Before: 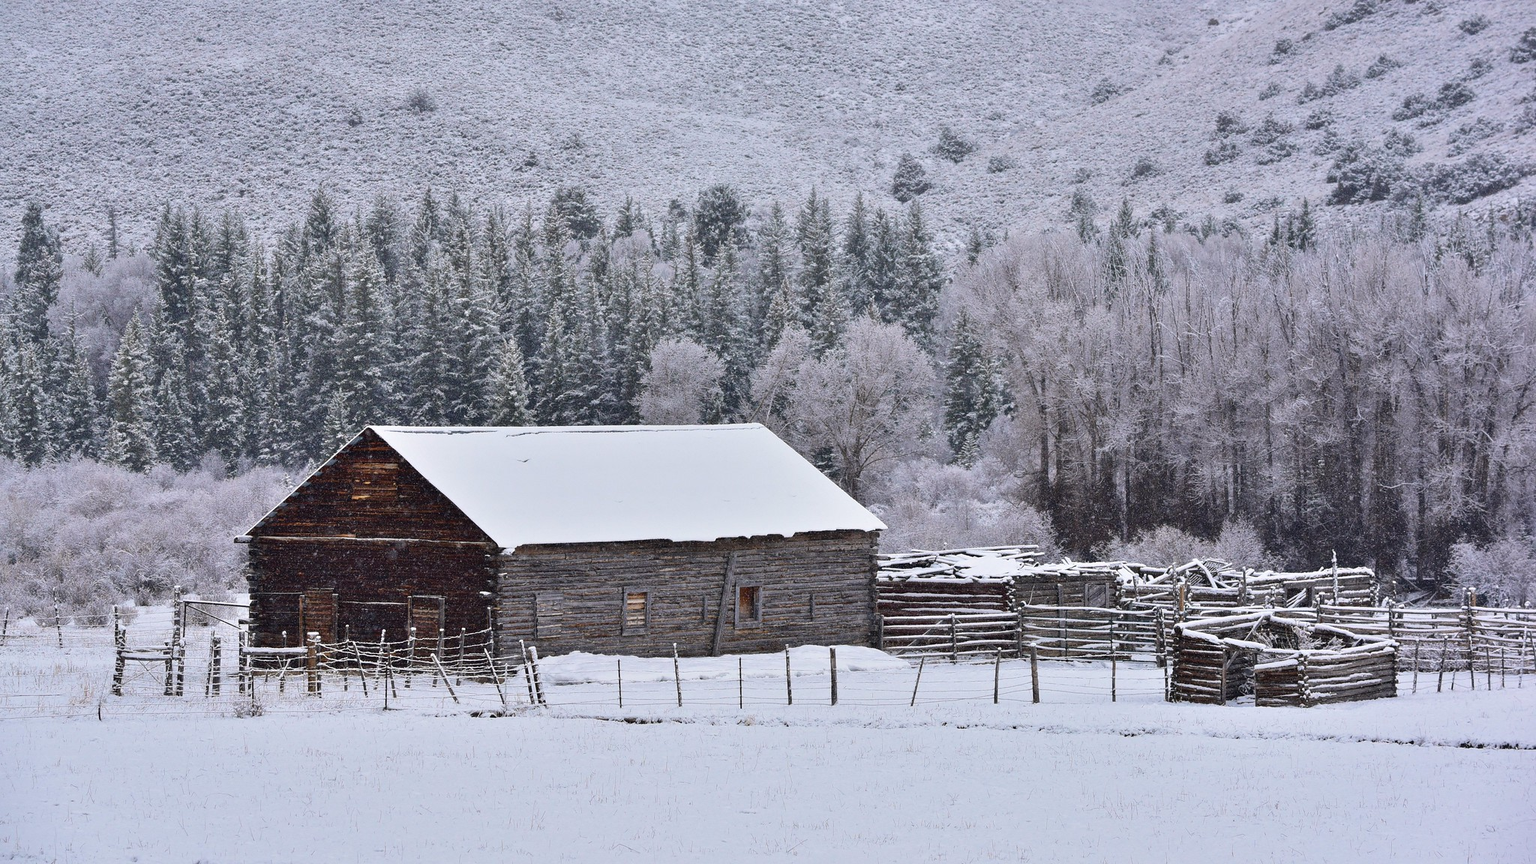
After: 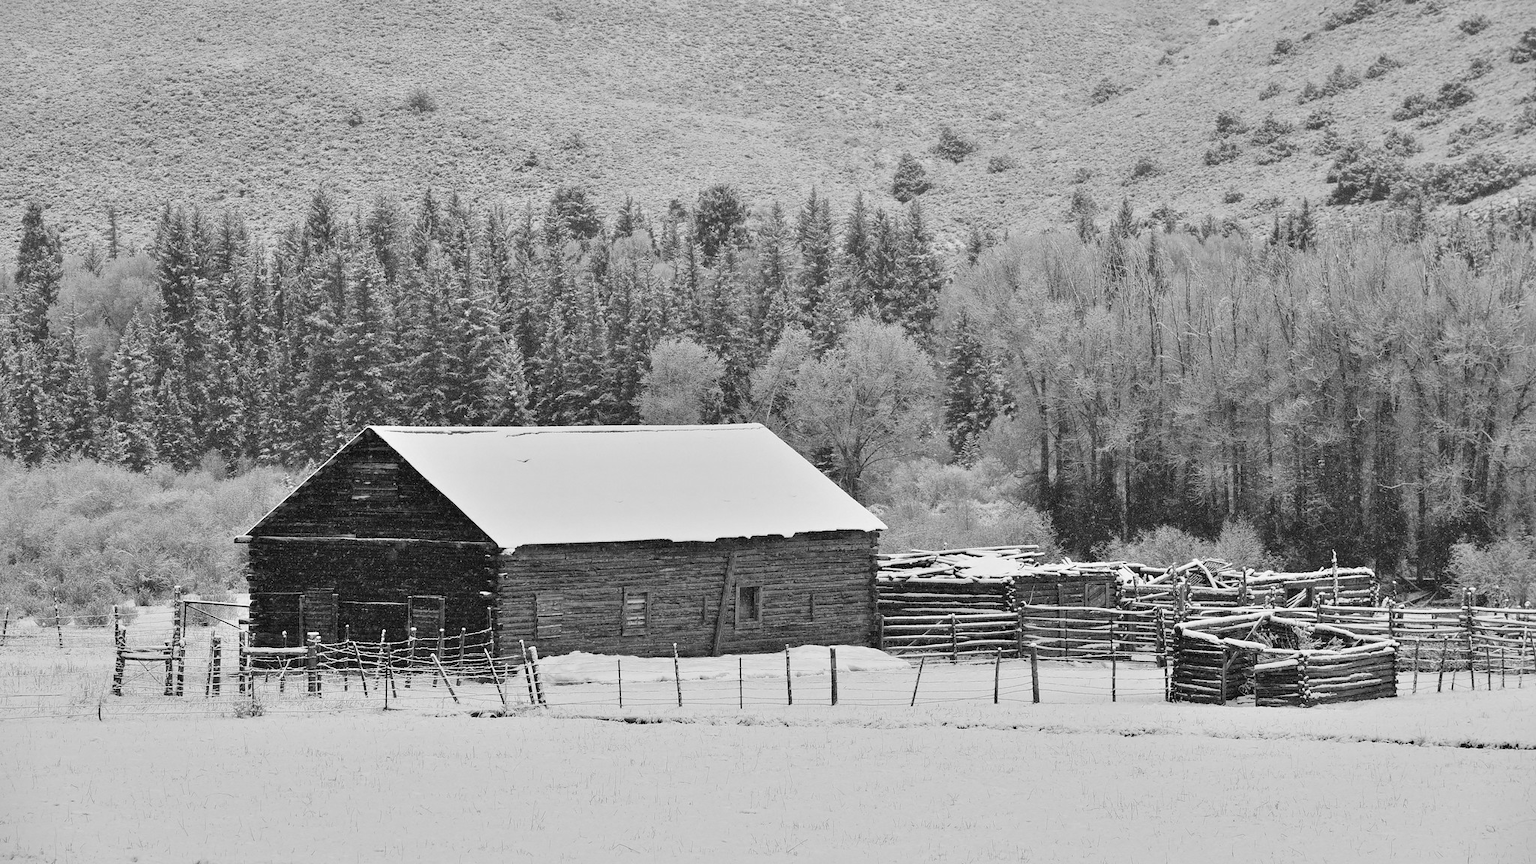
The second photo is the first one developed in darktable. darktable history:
color calibration: output gray [0.714, 0.278, 0, 0], illuminant same as pipeline (D50), adaptation XYZ, x 0.347, y 0.357, temperature 5007.91 K
